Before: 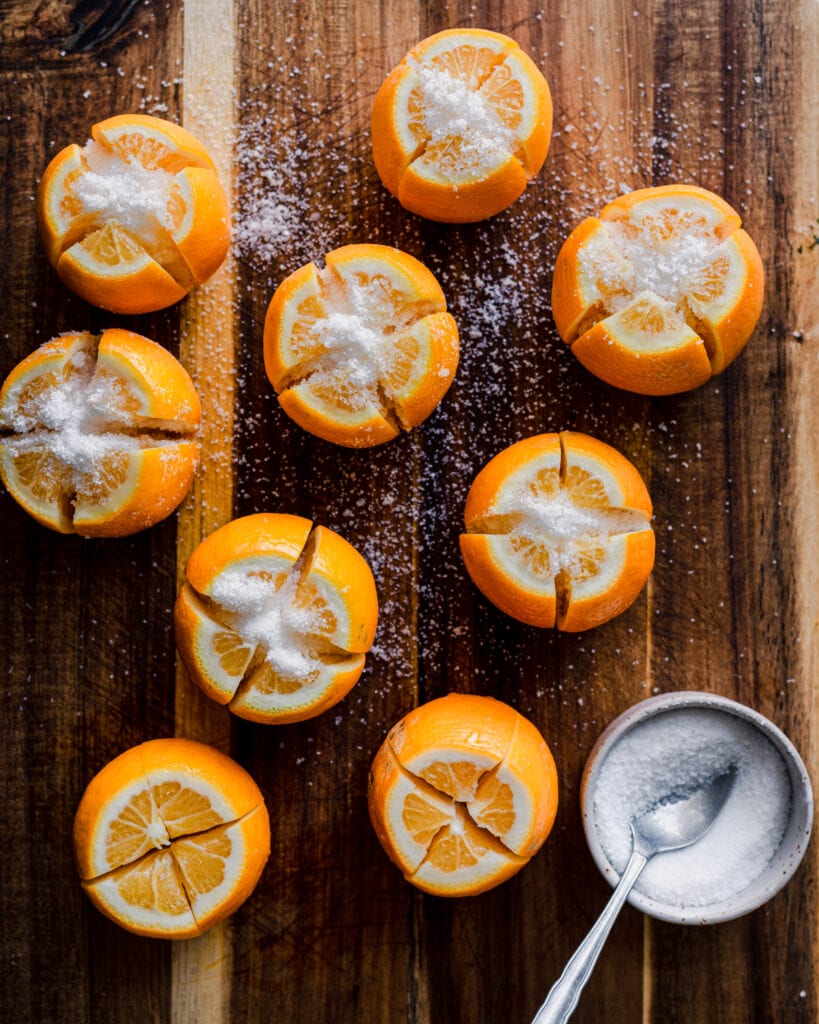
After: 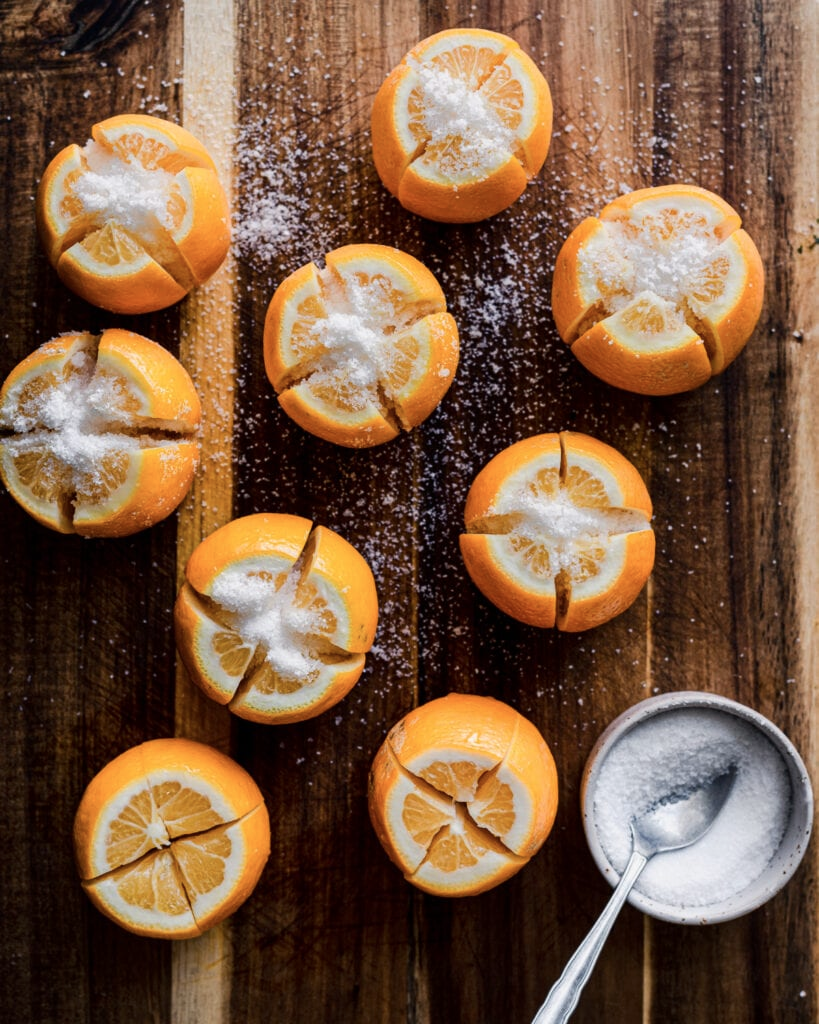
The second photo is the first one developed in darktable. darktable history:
contrast brightness saturation: contrast 0.111, saturation -0.156
